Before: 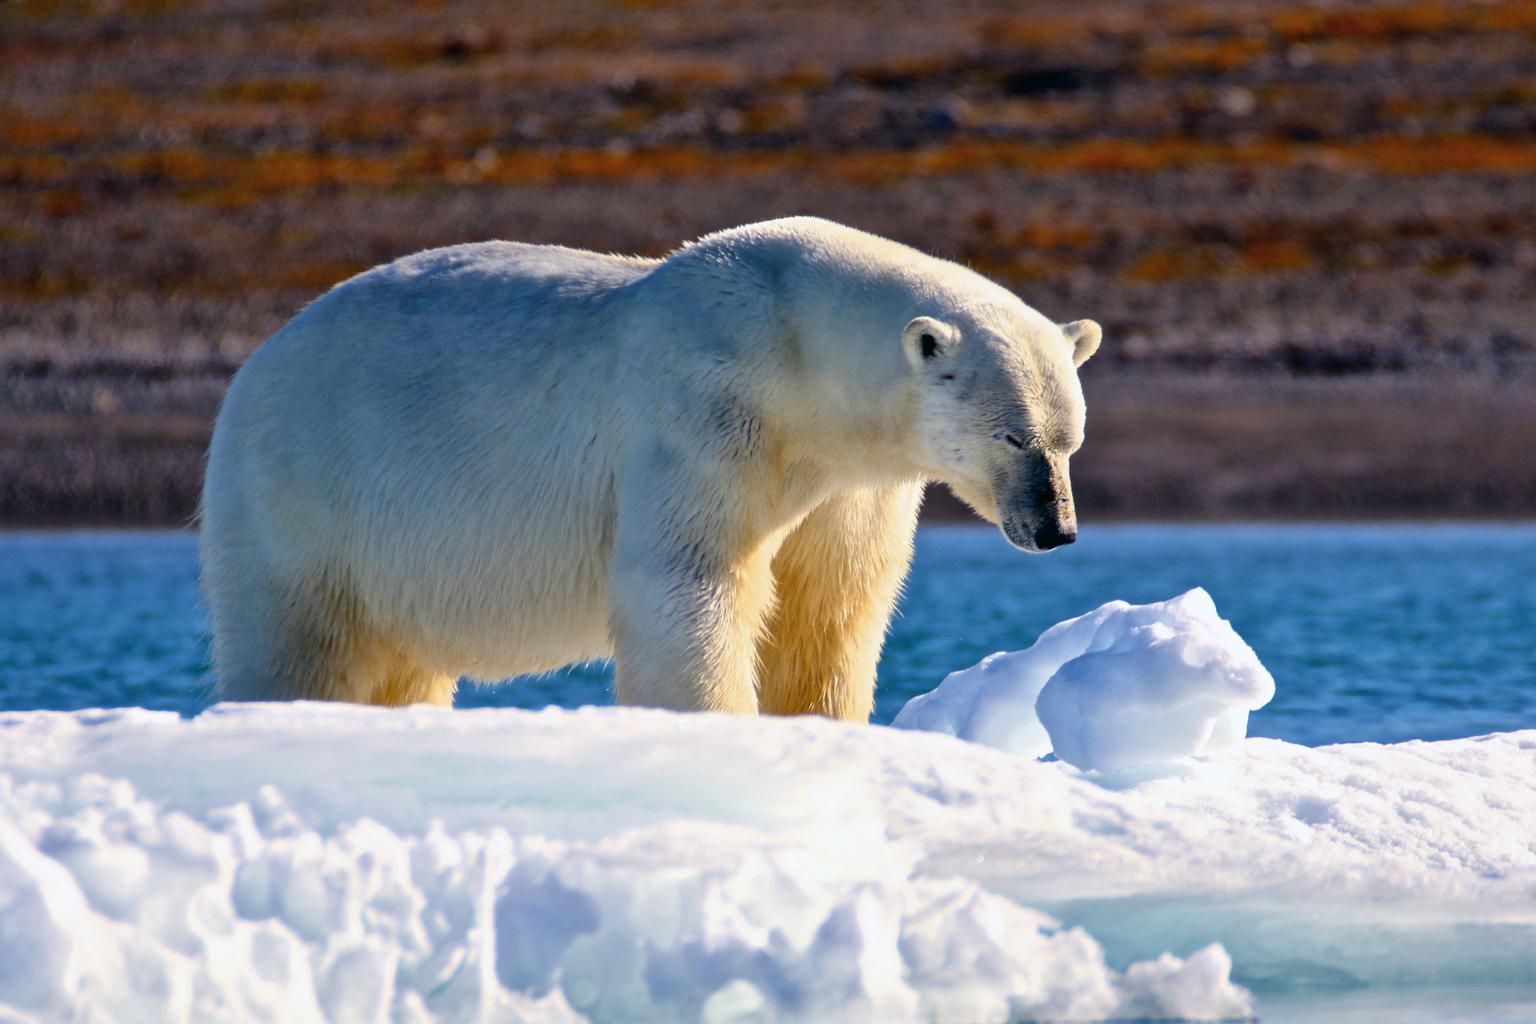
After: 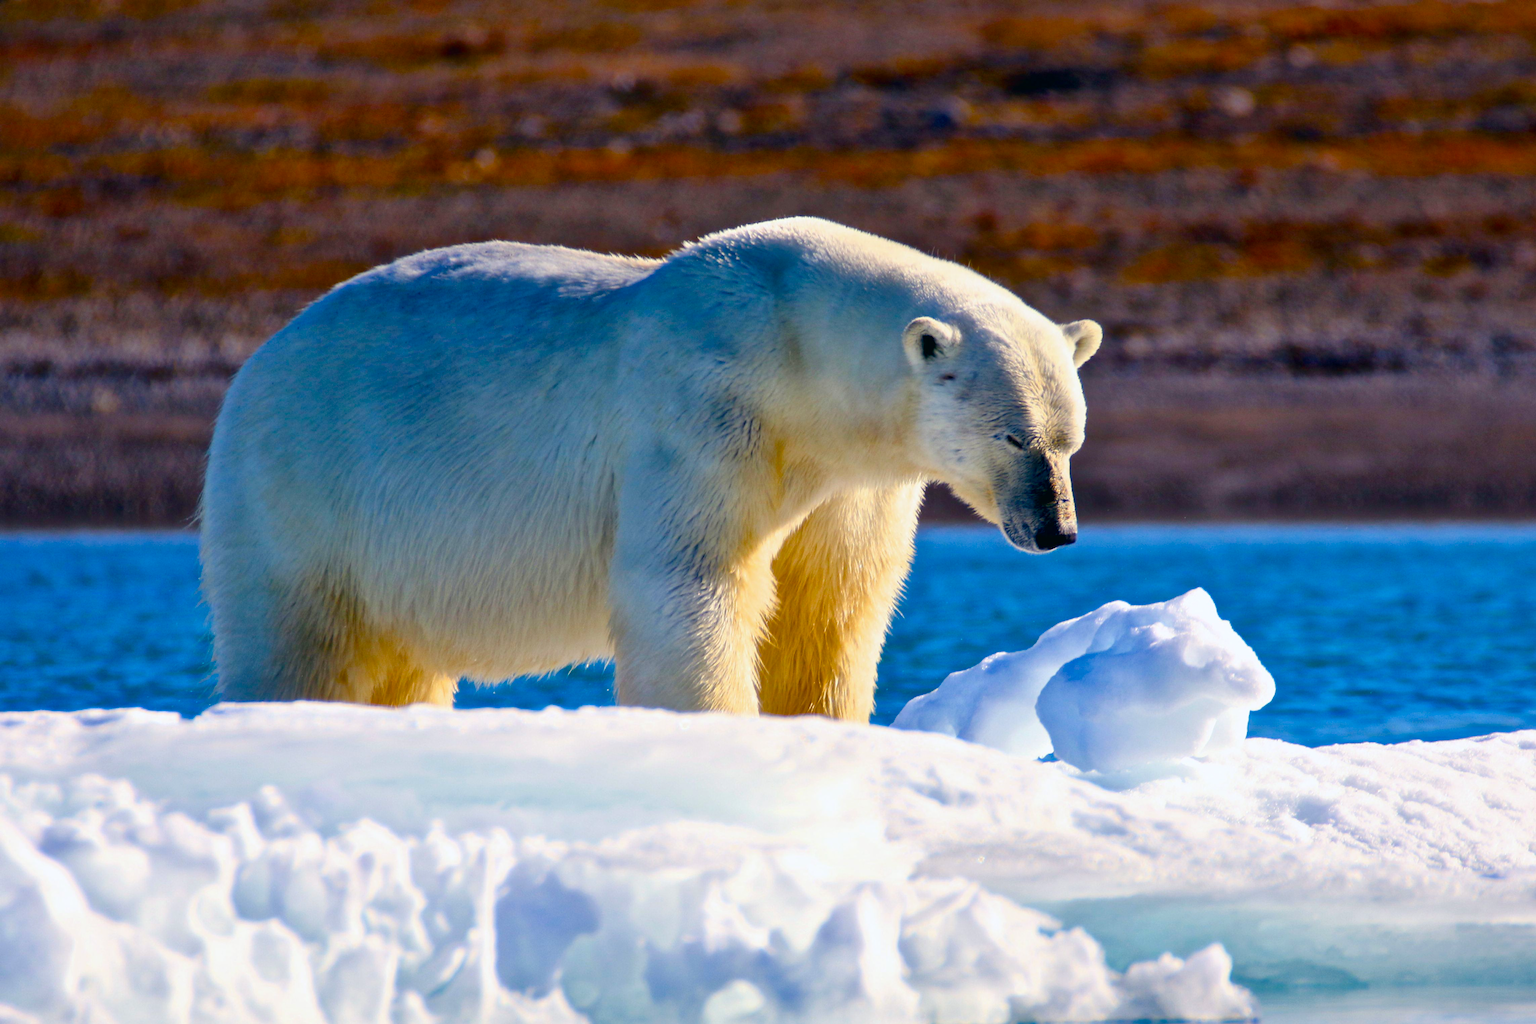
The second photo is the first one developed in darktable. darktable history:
color balance rgb: linear chroma grading › global chroma 10.383%, perceptual saturation grading › global saturation 27.205%, perceptual saturation grading › highlights -28.352%, perceptual saturation grading › mid-tones 15.674%, perceptual saturation grading › shadows 32.904%
contrast brightness saturation: contrast 0.08, saturation 0.02
